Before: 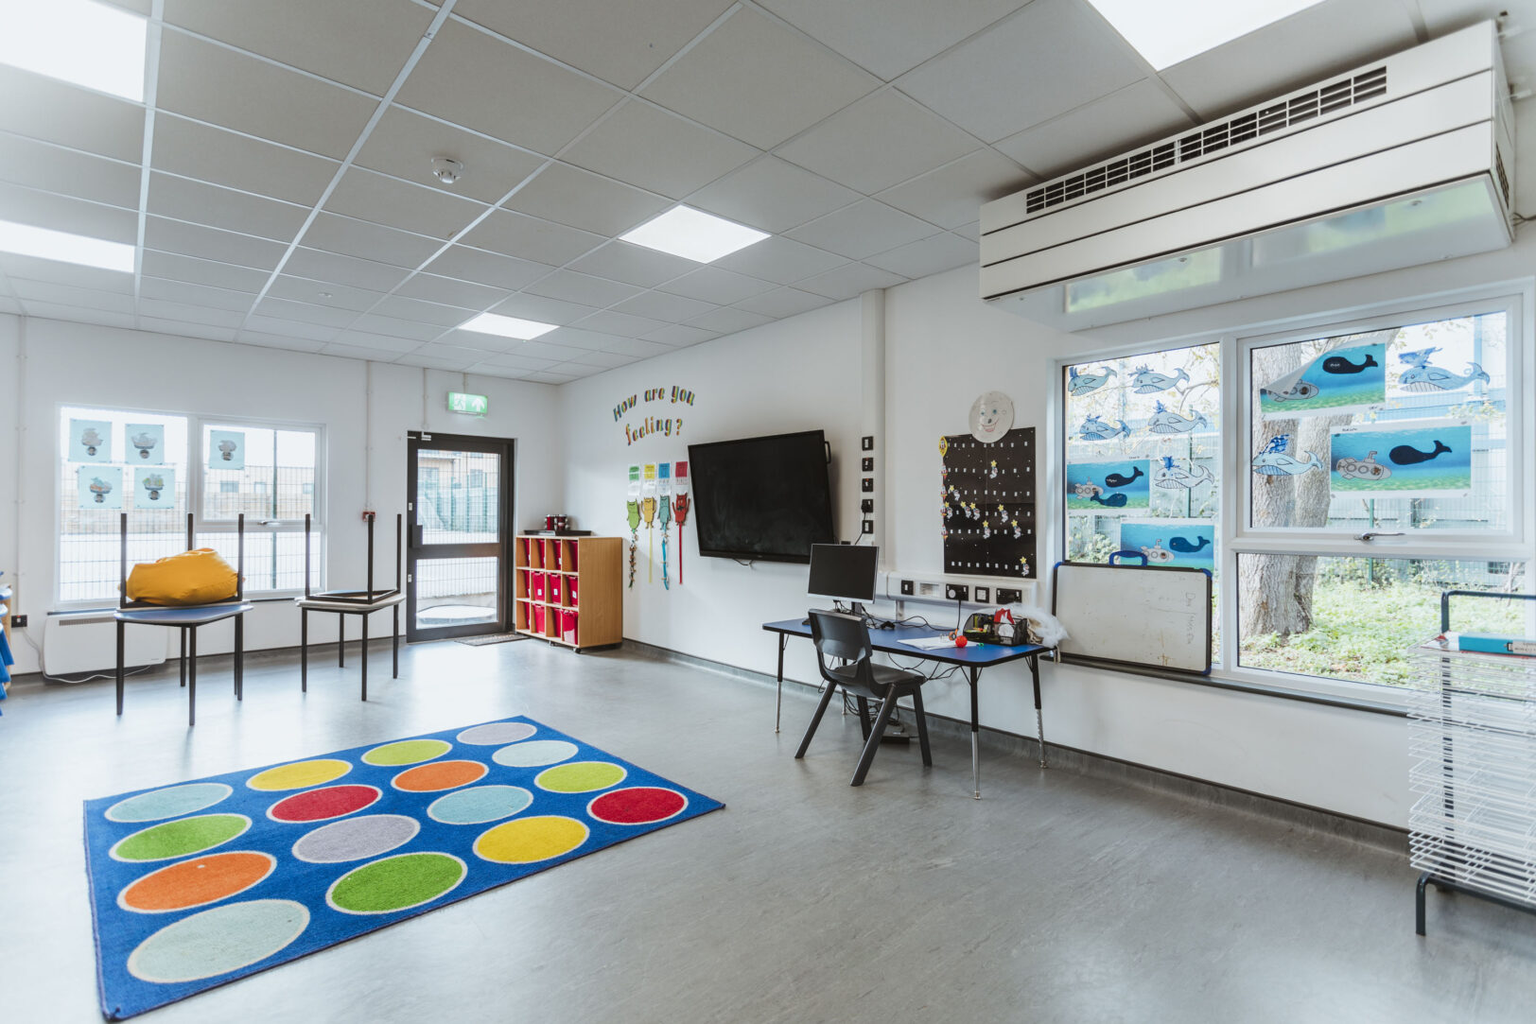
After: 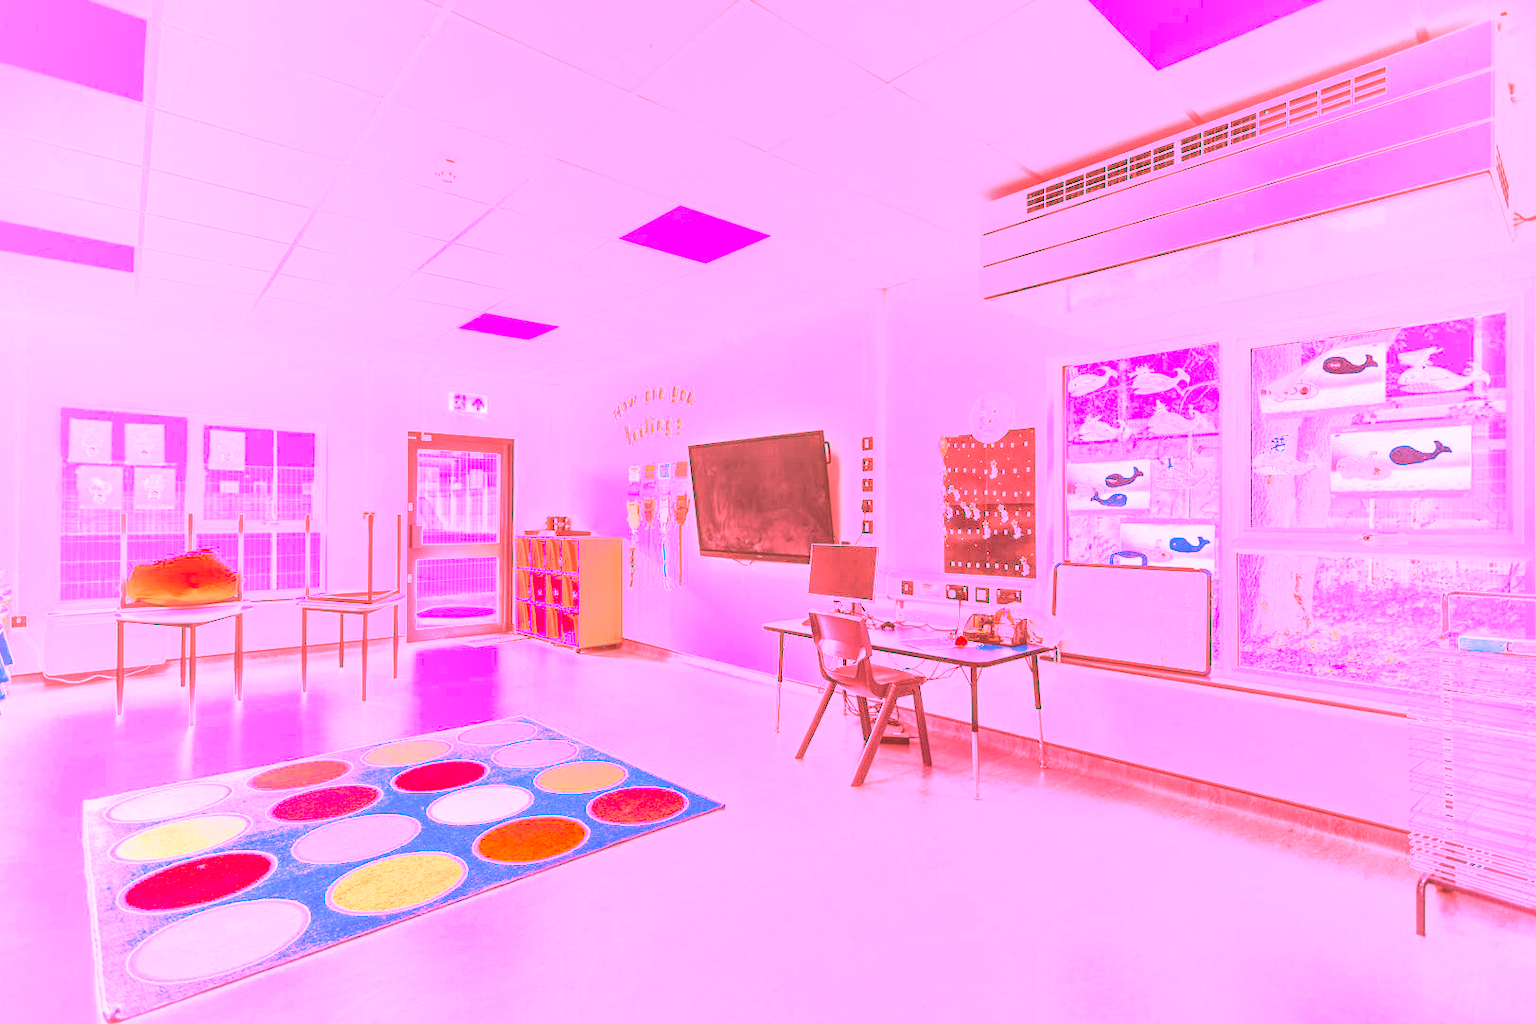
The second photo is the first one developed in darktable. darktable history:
local contrast: on, module defaults
haze removal: compatibility mode true, adaptive false
white balance: red 4.26, blue 1.802
